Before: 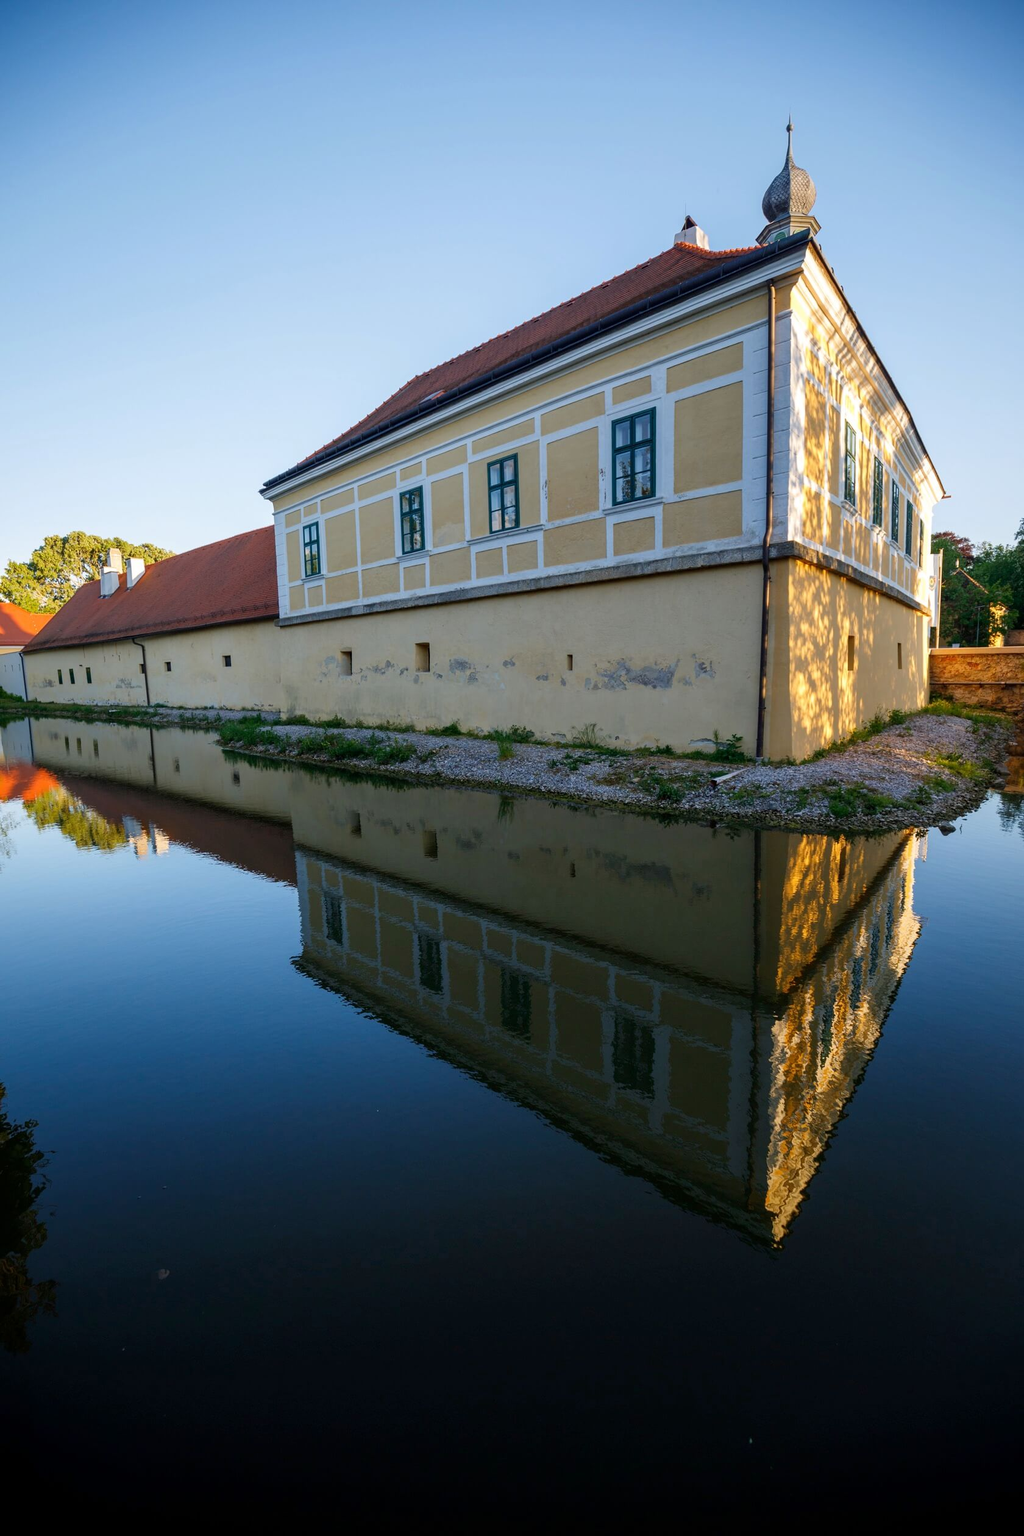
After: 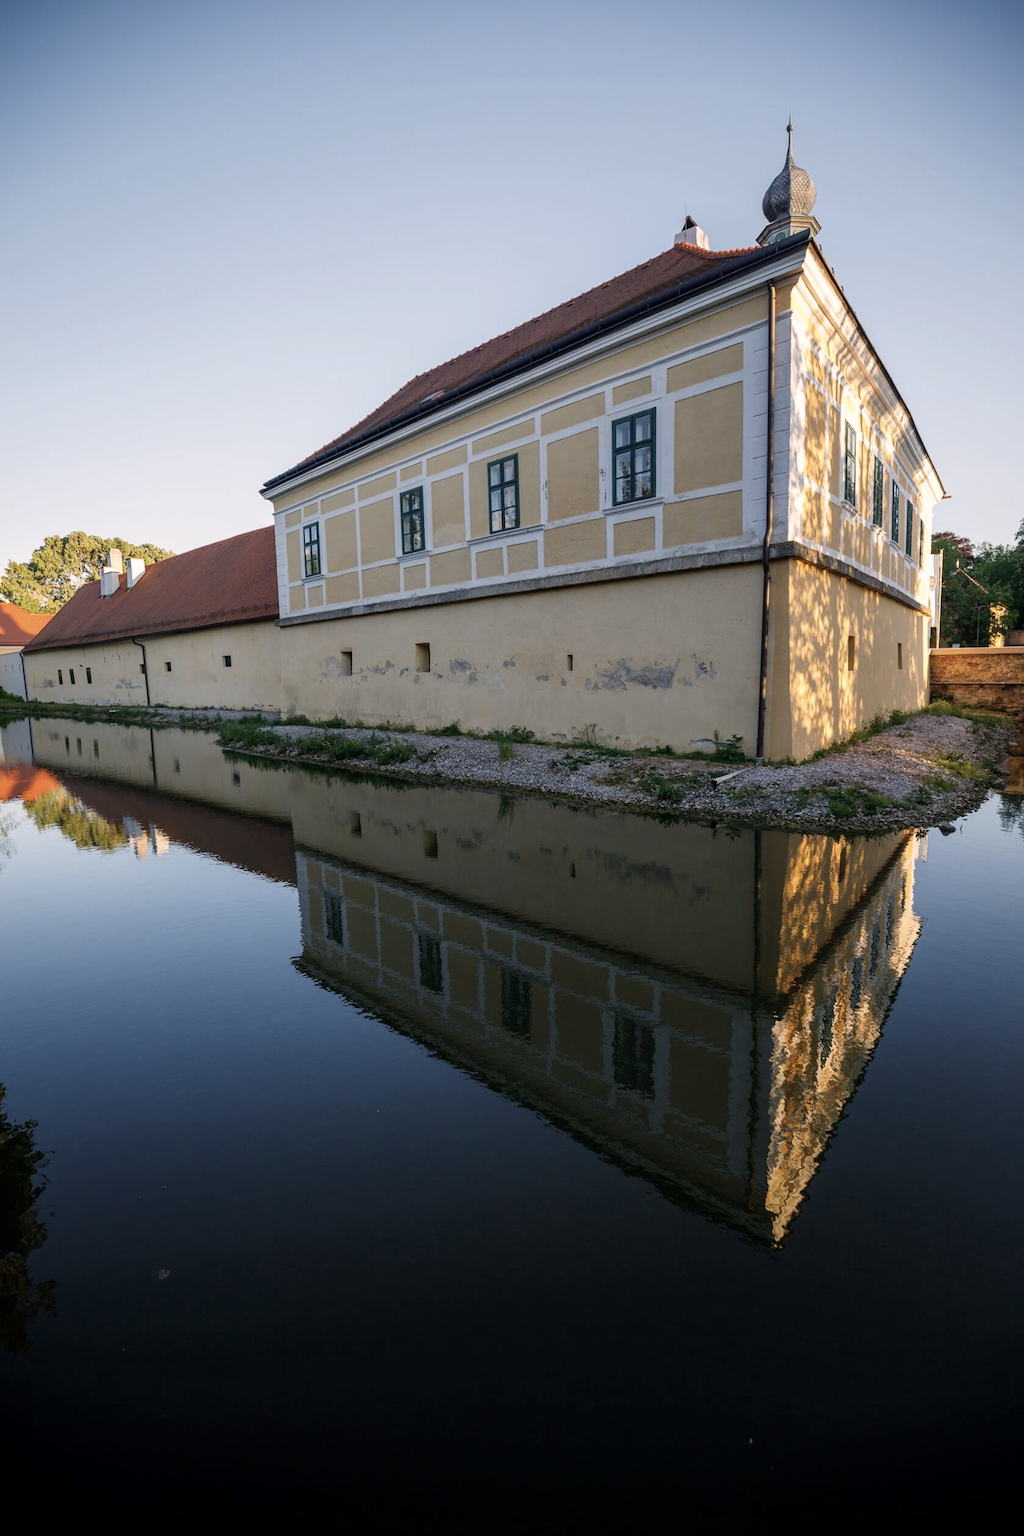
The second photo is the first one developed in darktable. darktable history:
color correction: highlights a* 5.56, highlights b* 5.26, saturation 0.675
